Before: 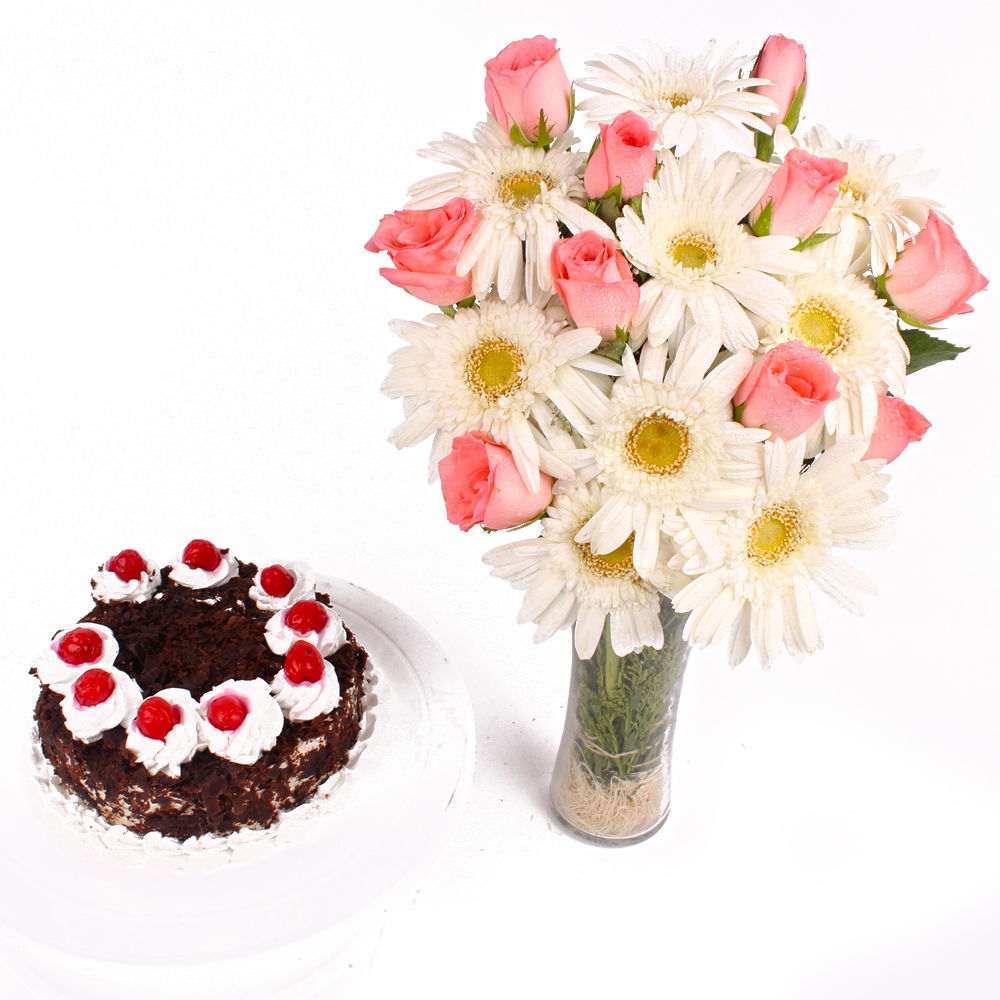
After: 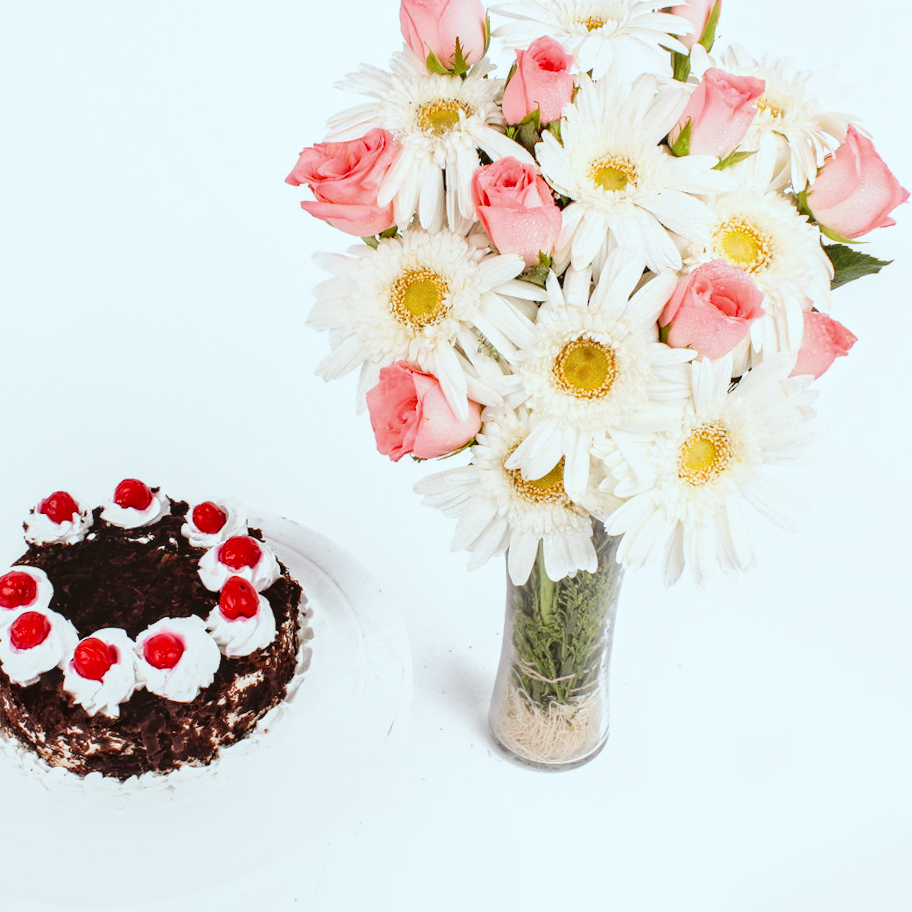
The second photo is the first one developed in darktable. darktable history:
crop and rotate: angle 1.96°, left 5.673%, top 5.673%
local contrast: on, module defaults
color correction: highlights a* -4.98, highlights b* -3.76, shadows a* 3.83, shadows b* 4.08
exposure: exposure 0.367 EV, compensate highlight preservation false
filmic rgb: black relative exposure -5 EV, white relative exposure 3.5 EV, hardness 3.19, contrast 1.3, highlights saturation mix -50%
